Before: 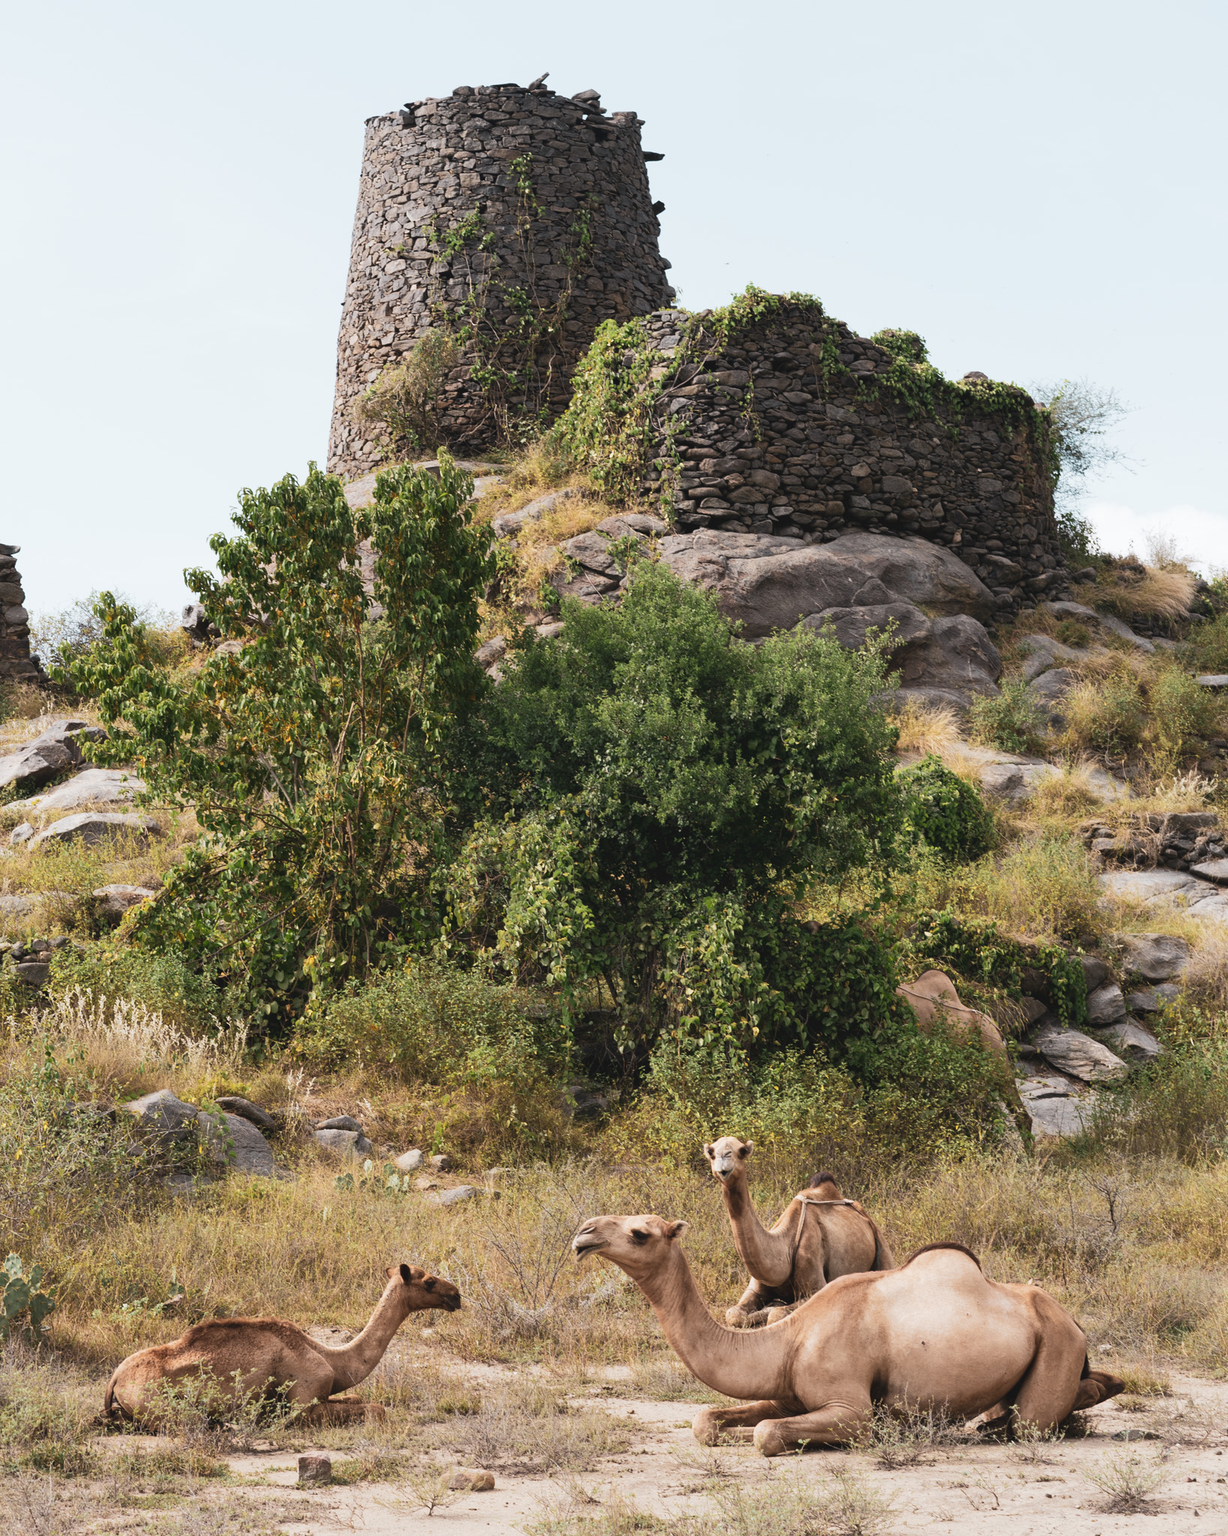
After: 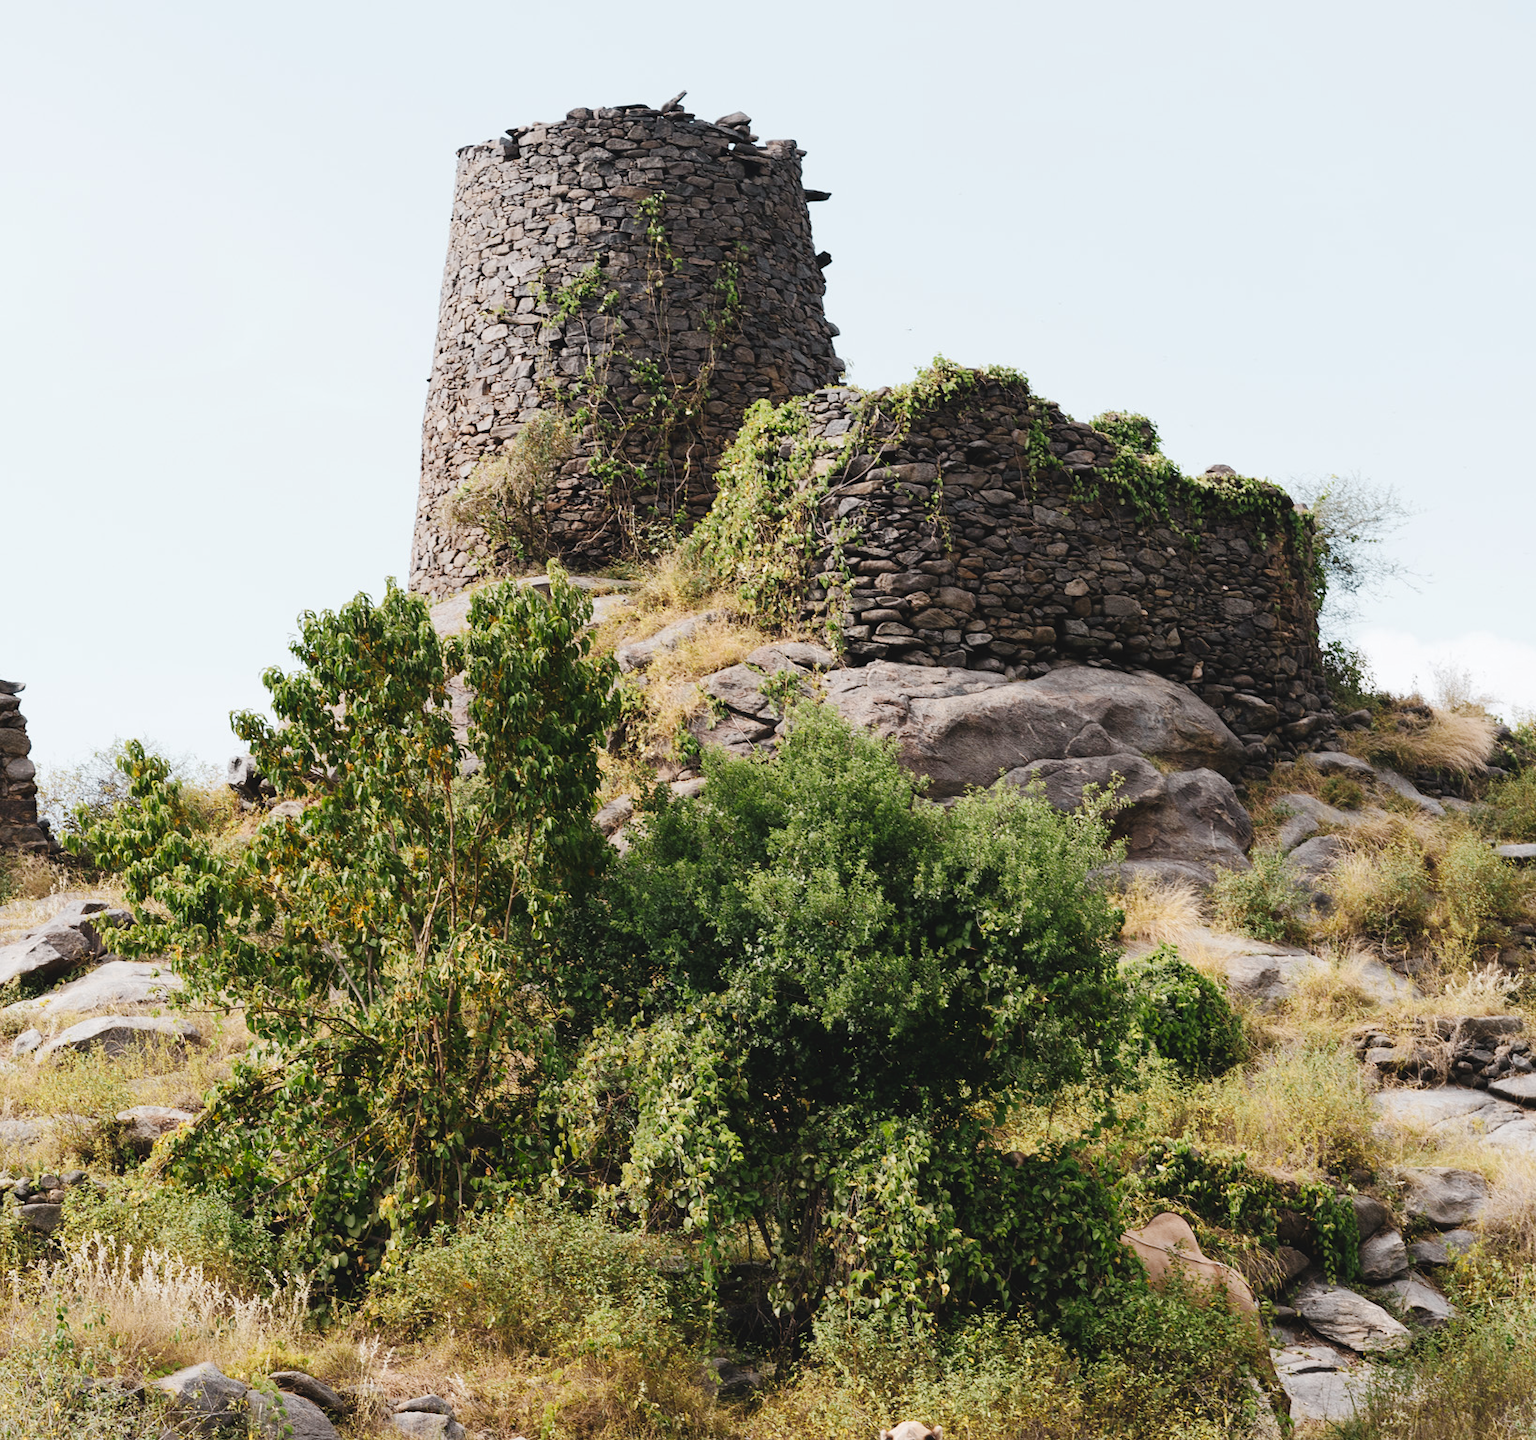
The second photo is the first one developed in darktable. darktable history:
crop: bottom 24.988%
tone curve: curves: ch0 [(0, 0) (0.003, 0.015) (0.011, 0.021) (0.025, 0.032) (0.044, 0.046) (0.069, 0.062) (0.1, 0.08) (0.136, 0.117) (0.177, 0.165) (0.224, 0.221) (0.277, 0.298) (0.335, 0.385) (0.399, 0.469) (0.468, 0.558) (0.543, 0.637) (0.623, 0.708) (0.709, 0.771) (0.801, 0.84) (0.898, 0.907) (1, 1)], preserve colors none
